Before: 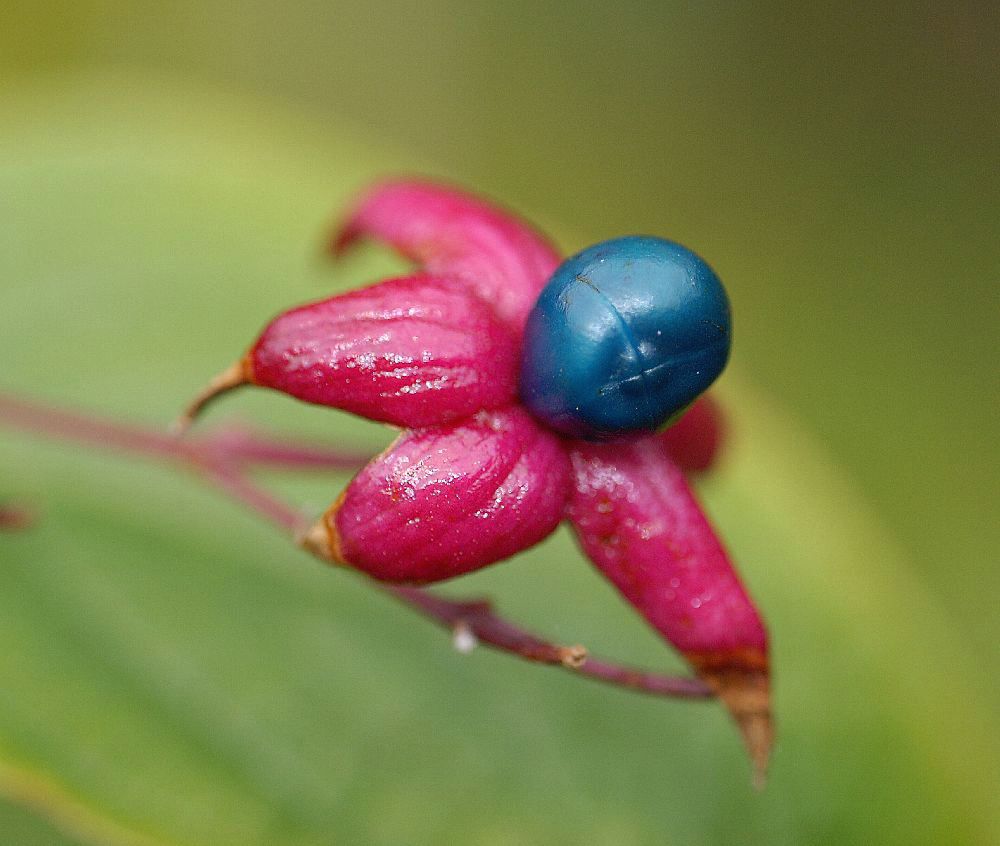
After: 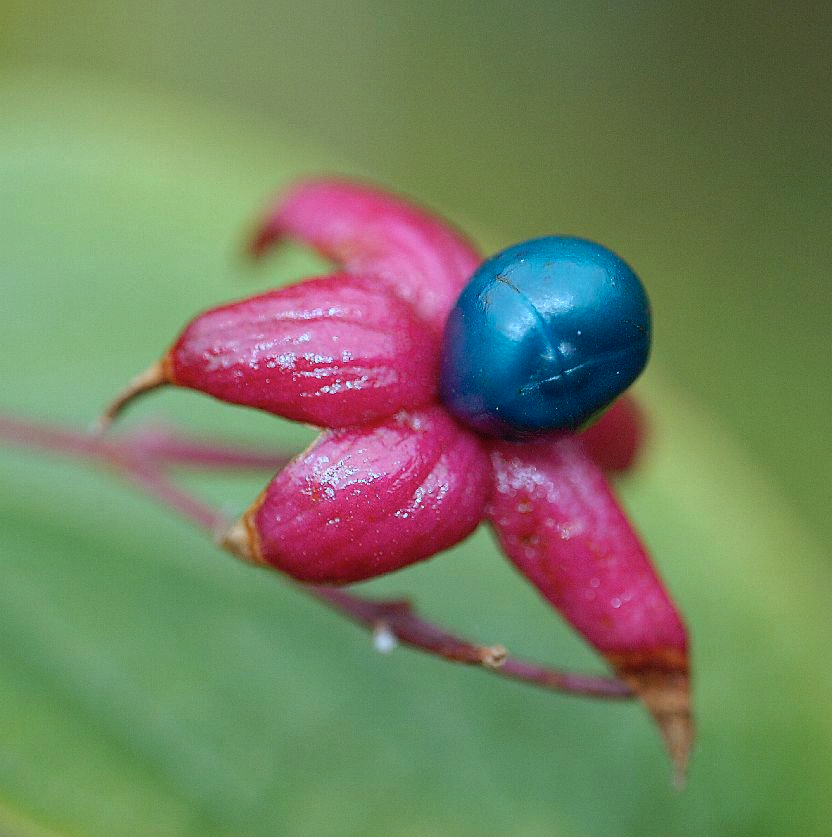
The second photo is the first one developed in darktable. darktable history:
crop: left 8.026%, right 7.374%
color correction: highlights a* -10.69, highlights b* -19.19
